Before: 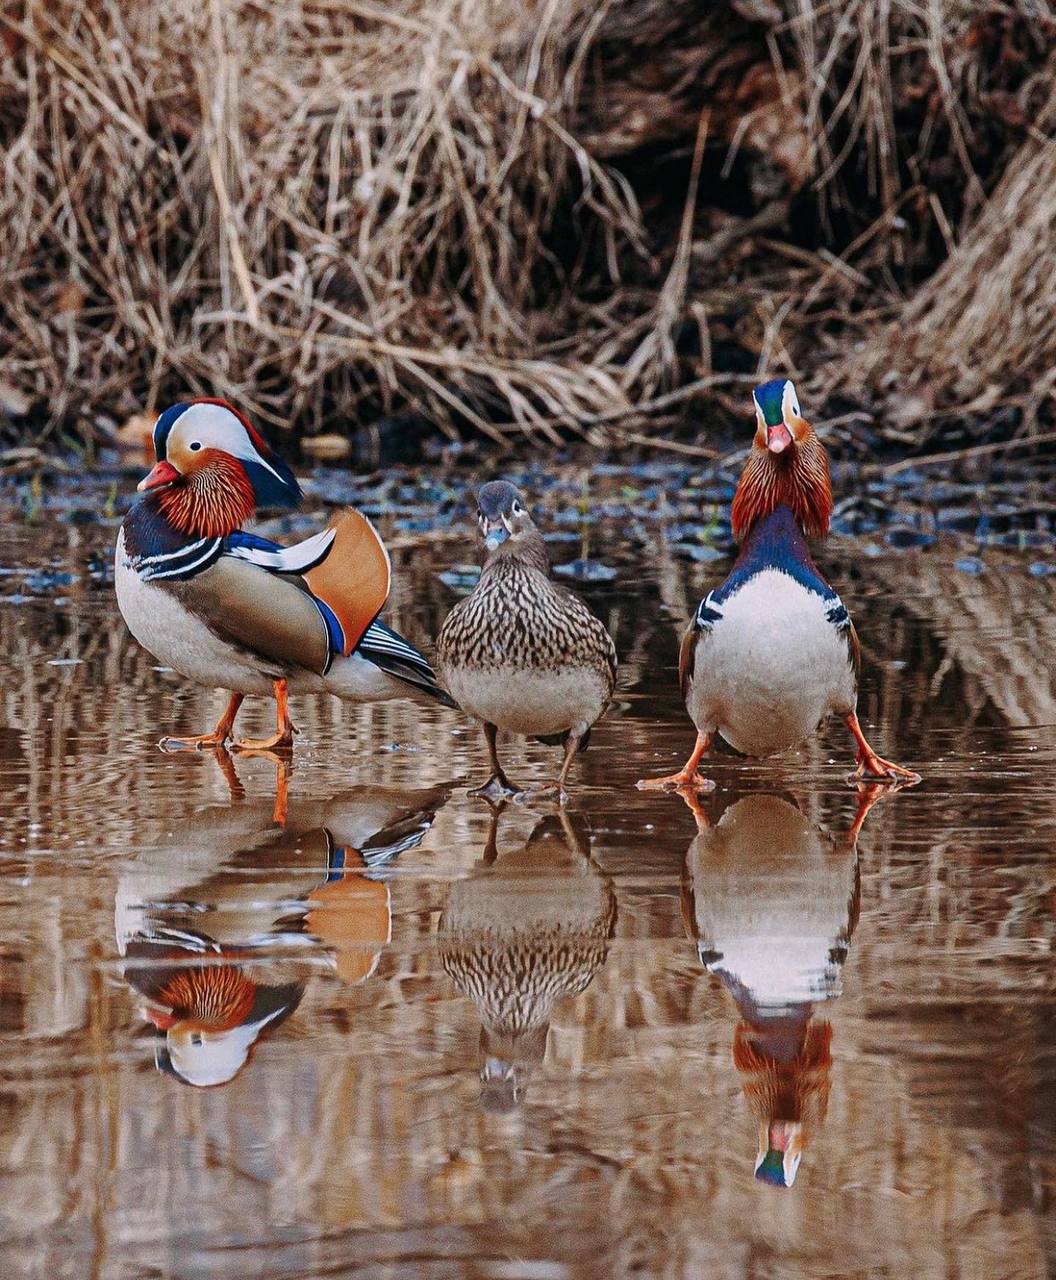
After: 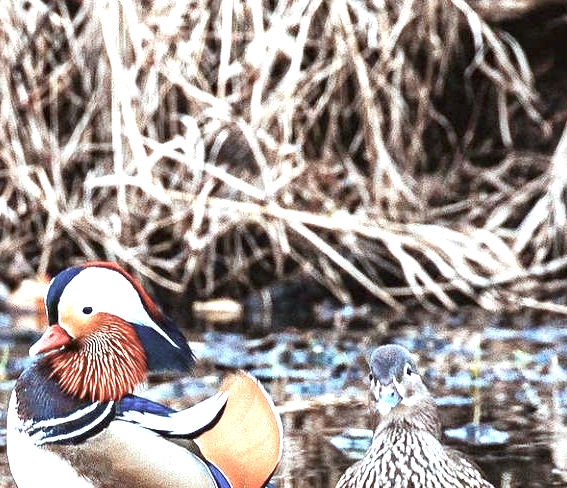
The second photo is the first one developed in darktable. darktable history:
crop: left 10.318%, top 10.671%, right 35.966%, bottom 51.201%
contrast brightness saturation: contrast 0.102, saturation -0.379
exposure: black level correction 0, exposure 1.879 EV, compensate highlight preservation false
color correction: highlights a* -5.13, highlights b* -3.81, shadows a* 4.24, shadows b* 4.28
